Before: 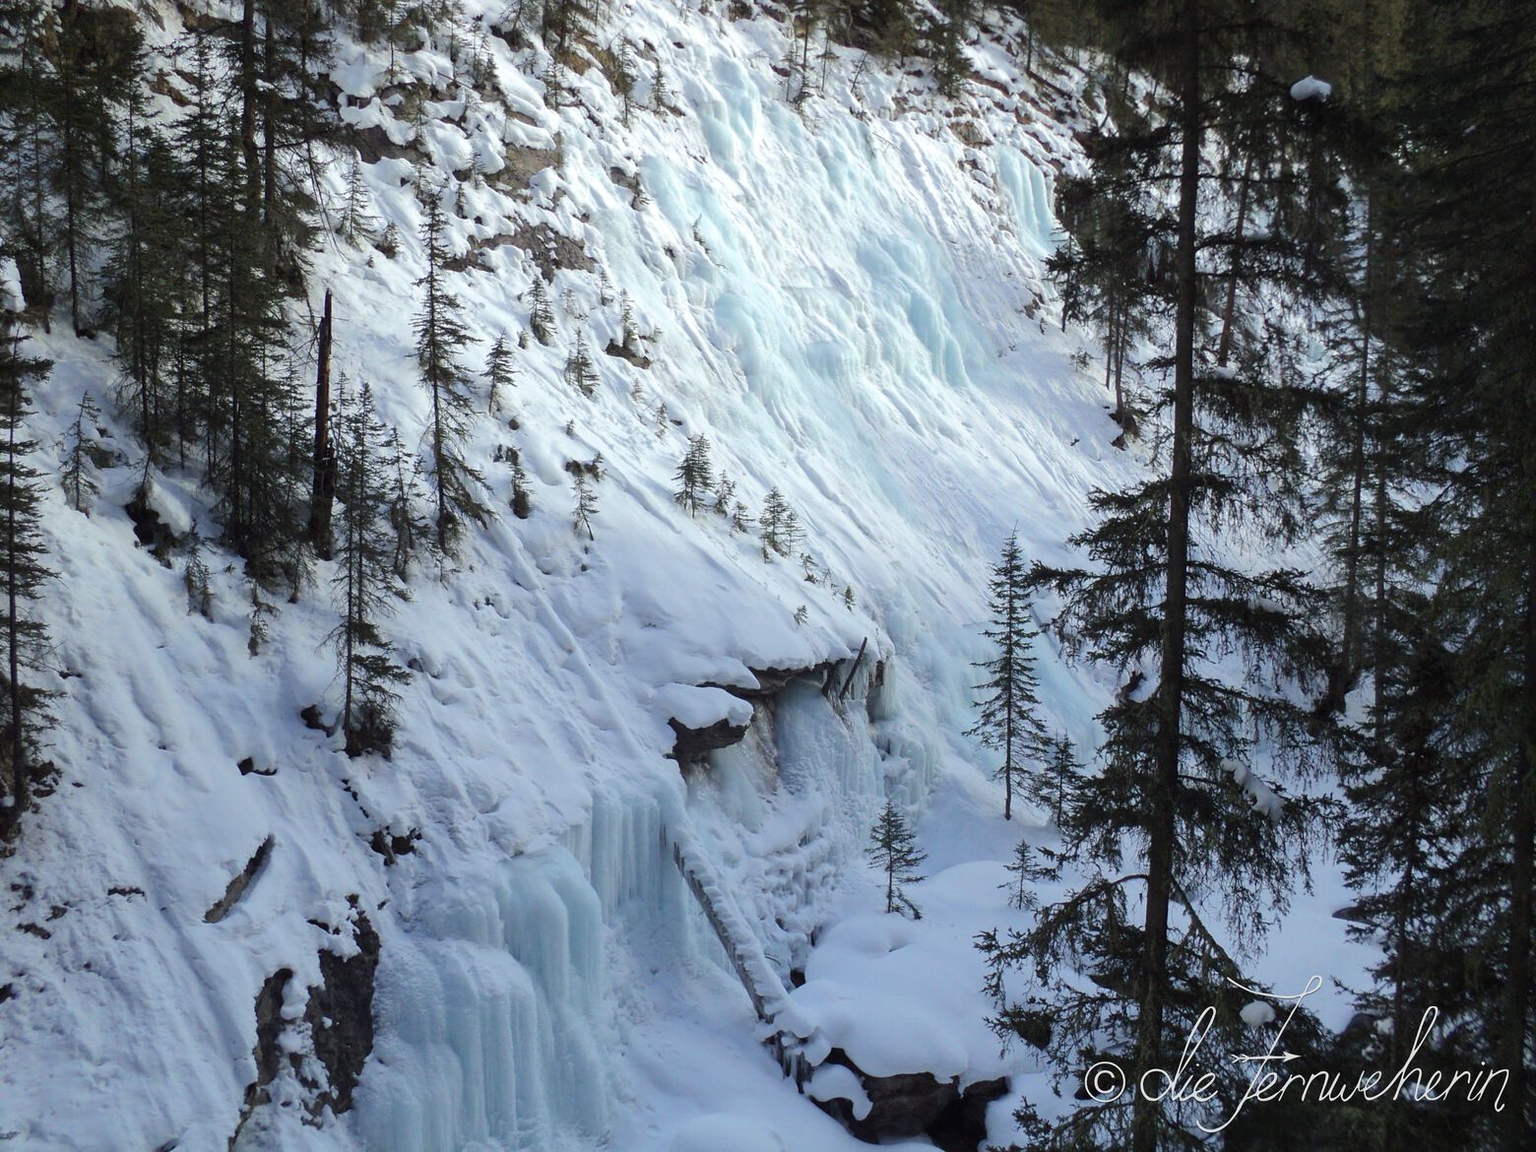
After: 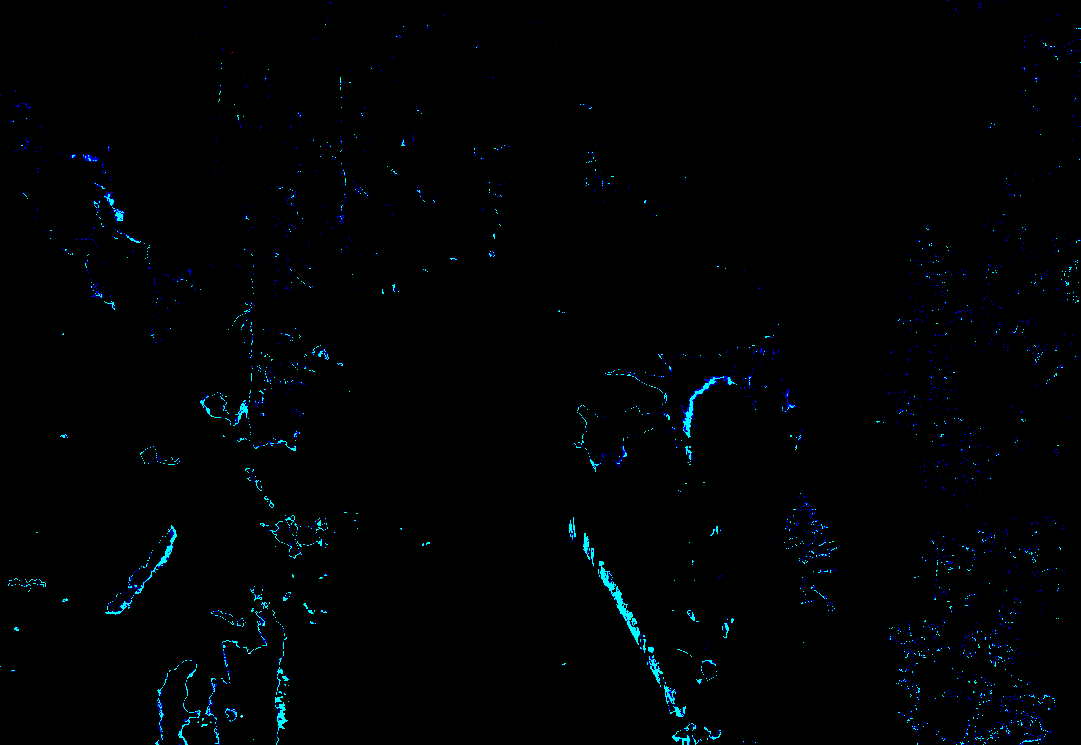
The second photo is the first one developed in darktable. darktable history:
exposure: black level correction 0.1, exposure 3 EV, compensate highlight preservation false
crop: left 6.488%, top 27.668%, right 24.183%, bottom 8.656%
local contrast: highlights 20%, detail 197%
shadows and highlights: radius 264.75, soften with gaussian
sharpen: amount 0.2
